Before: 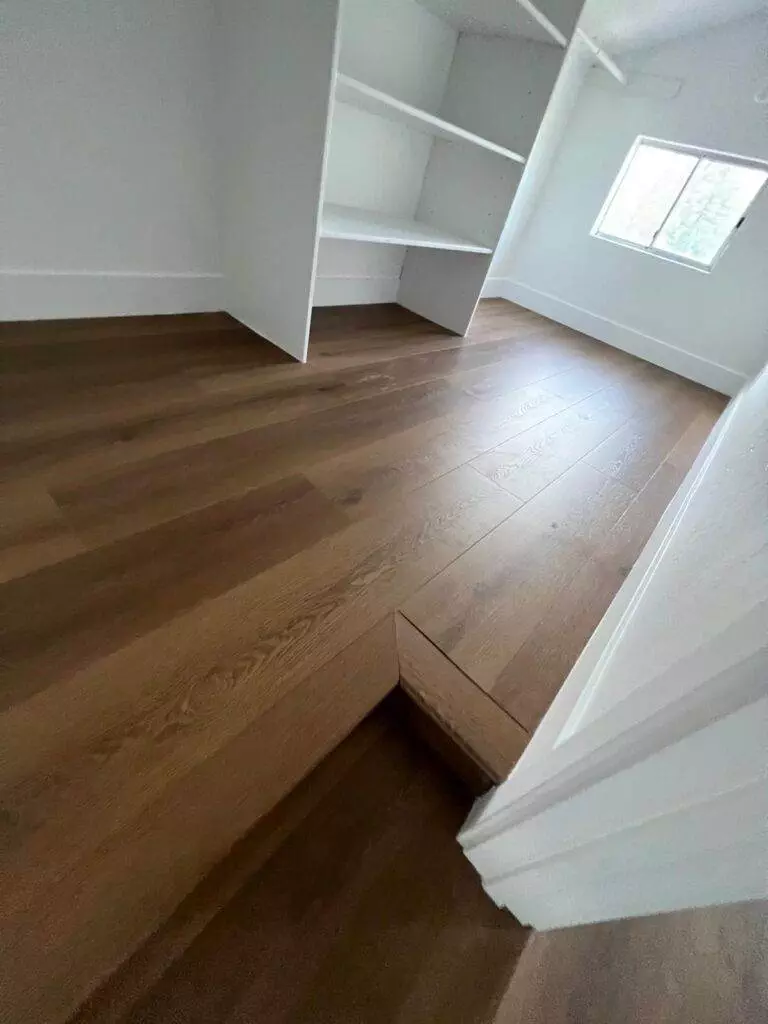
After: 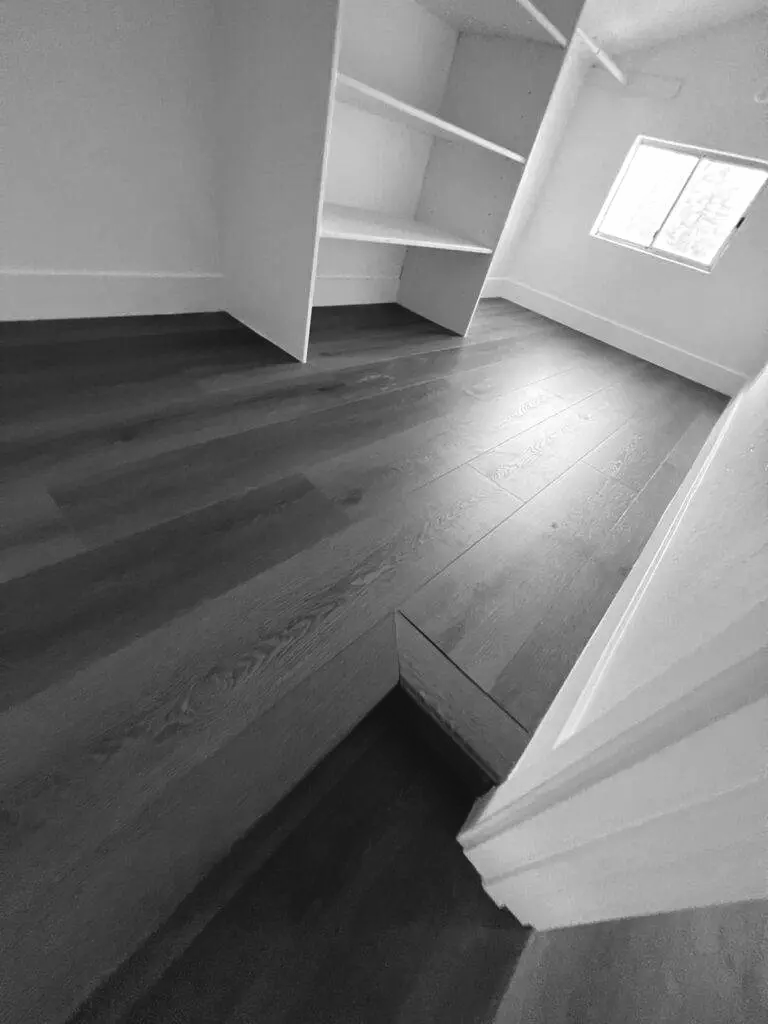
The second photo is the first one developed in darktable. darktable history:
monochrome: a 0, b 0, size 0.5, highlights 0.57
velvia: on, module defaults
color balance: lift [1.005, 0.99, 1.007, 1.01], gamma [1, 0.979, 1.011, 1.021], gain [0.923, 1.098, 1.025, 0.902], input saturation 90.45%, contrast 7.73%, output saturation 105.91%
